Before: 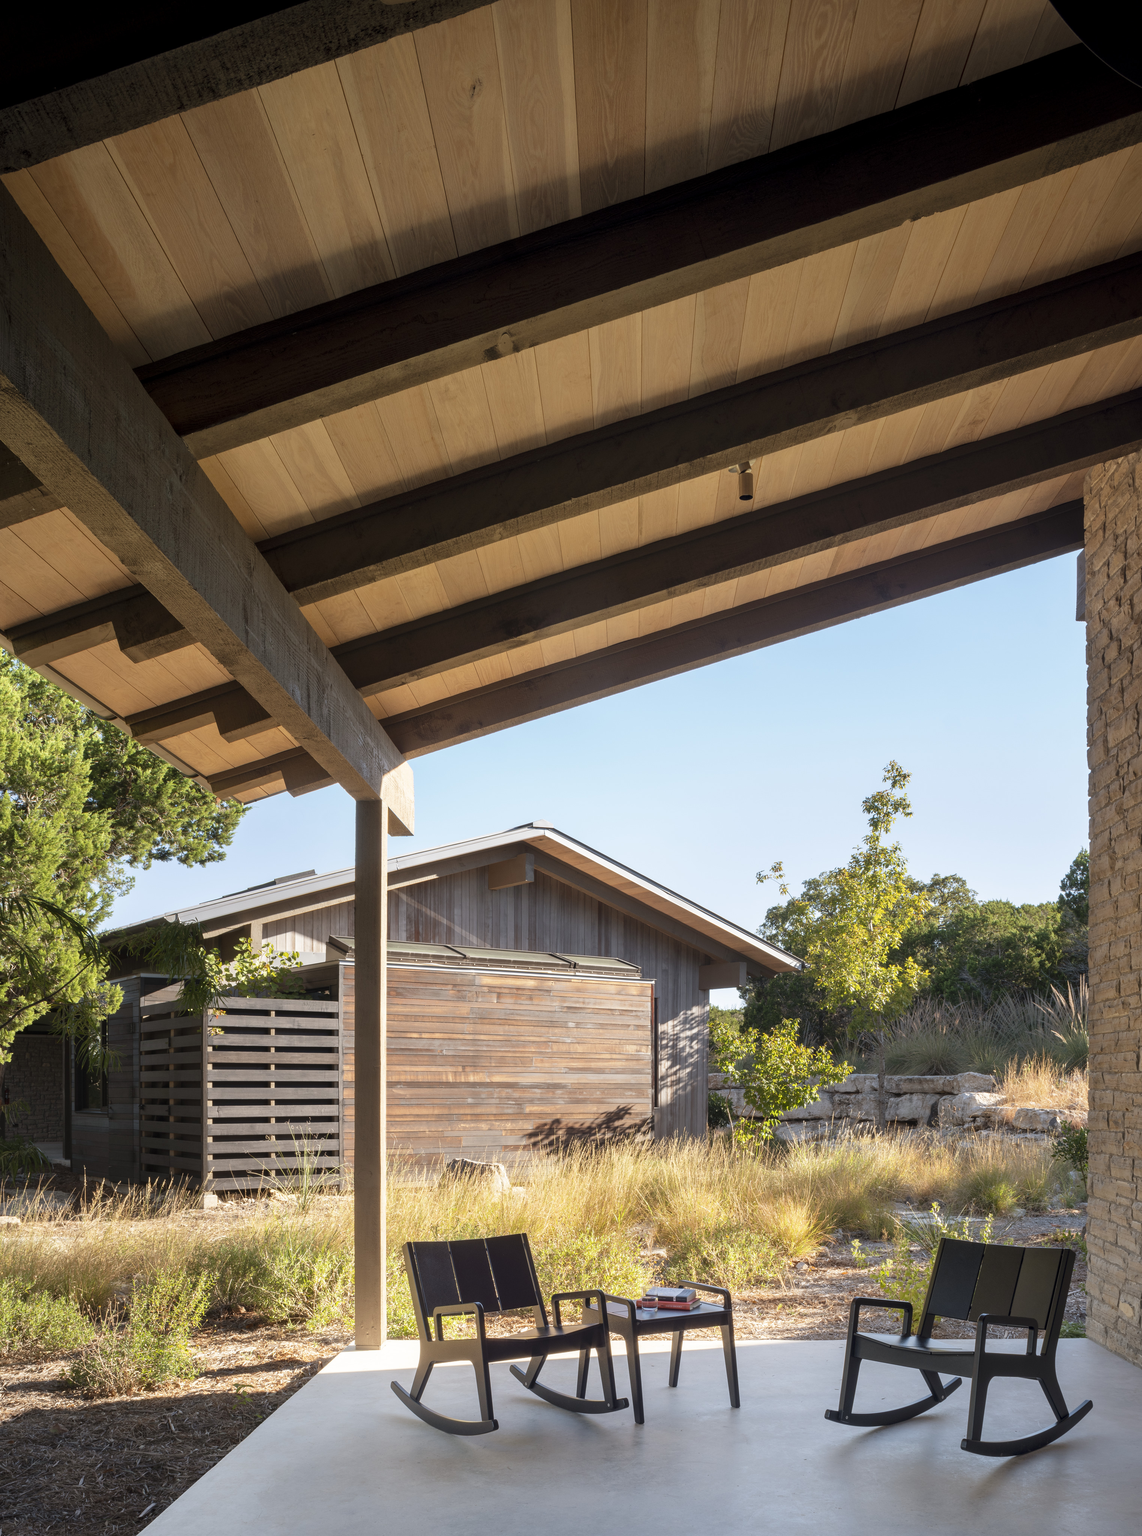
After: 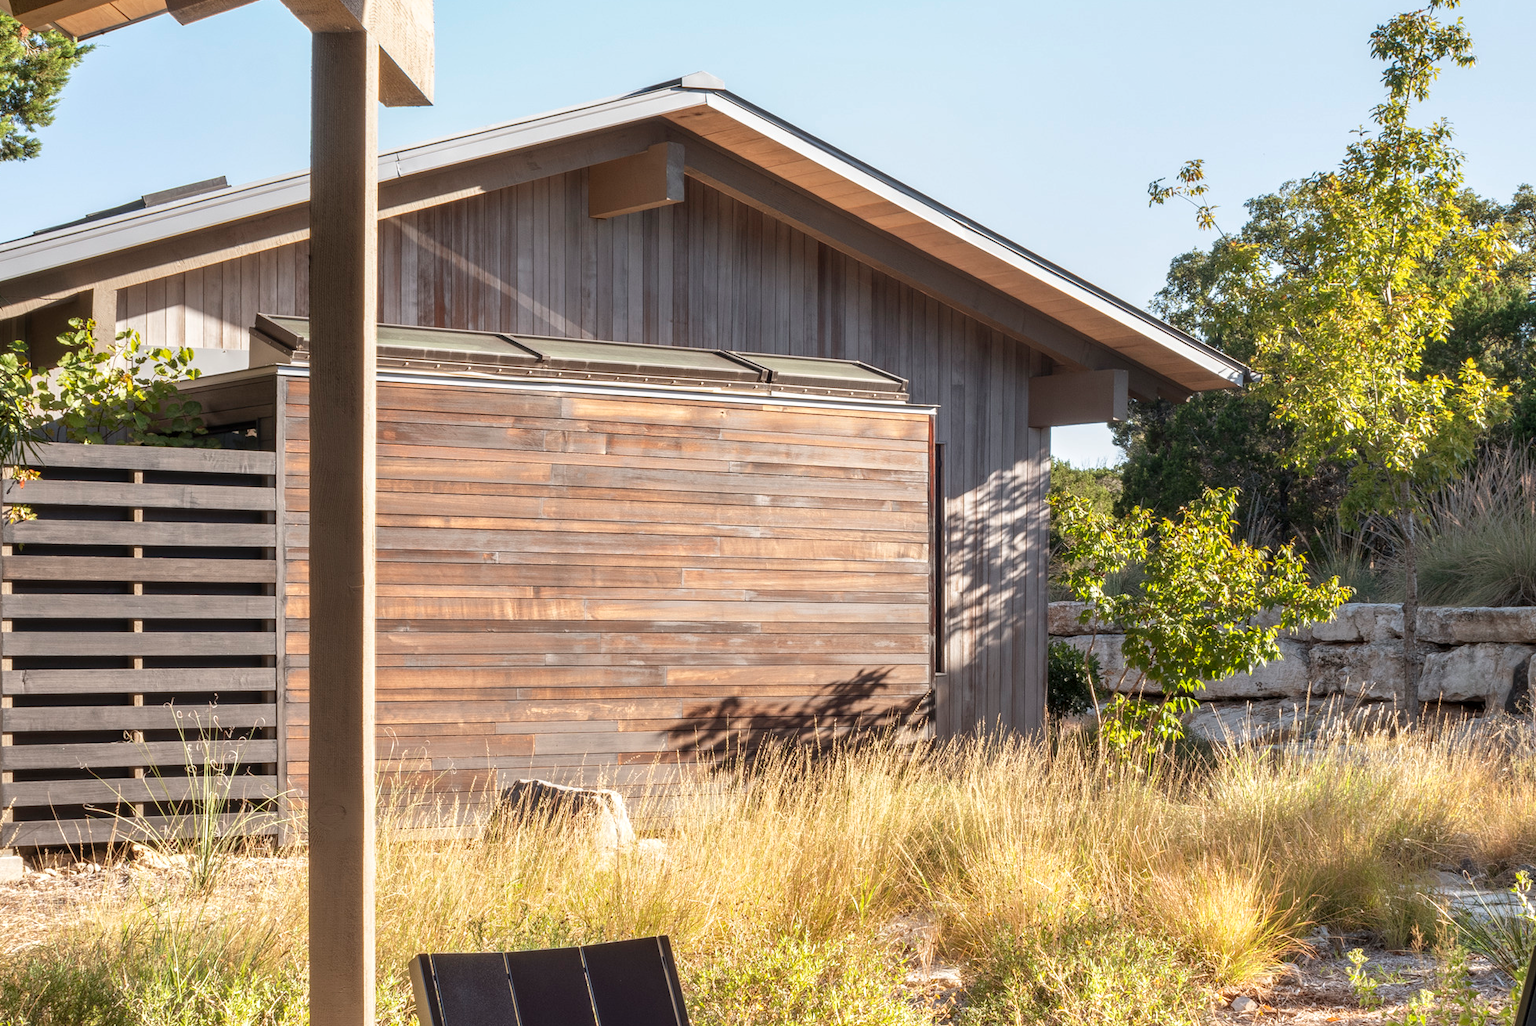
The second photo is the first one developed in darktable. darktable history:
local contrast: on, module defaults
crop: left 18.091%, top 51.13%, right 17.525%, bottom 16.85%
